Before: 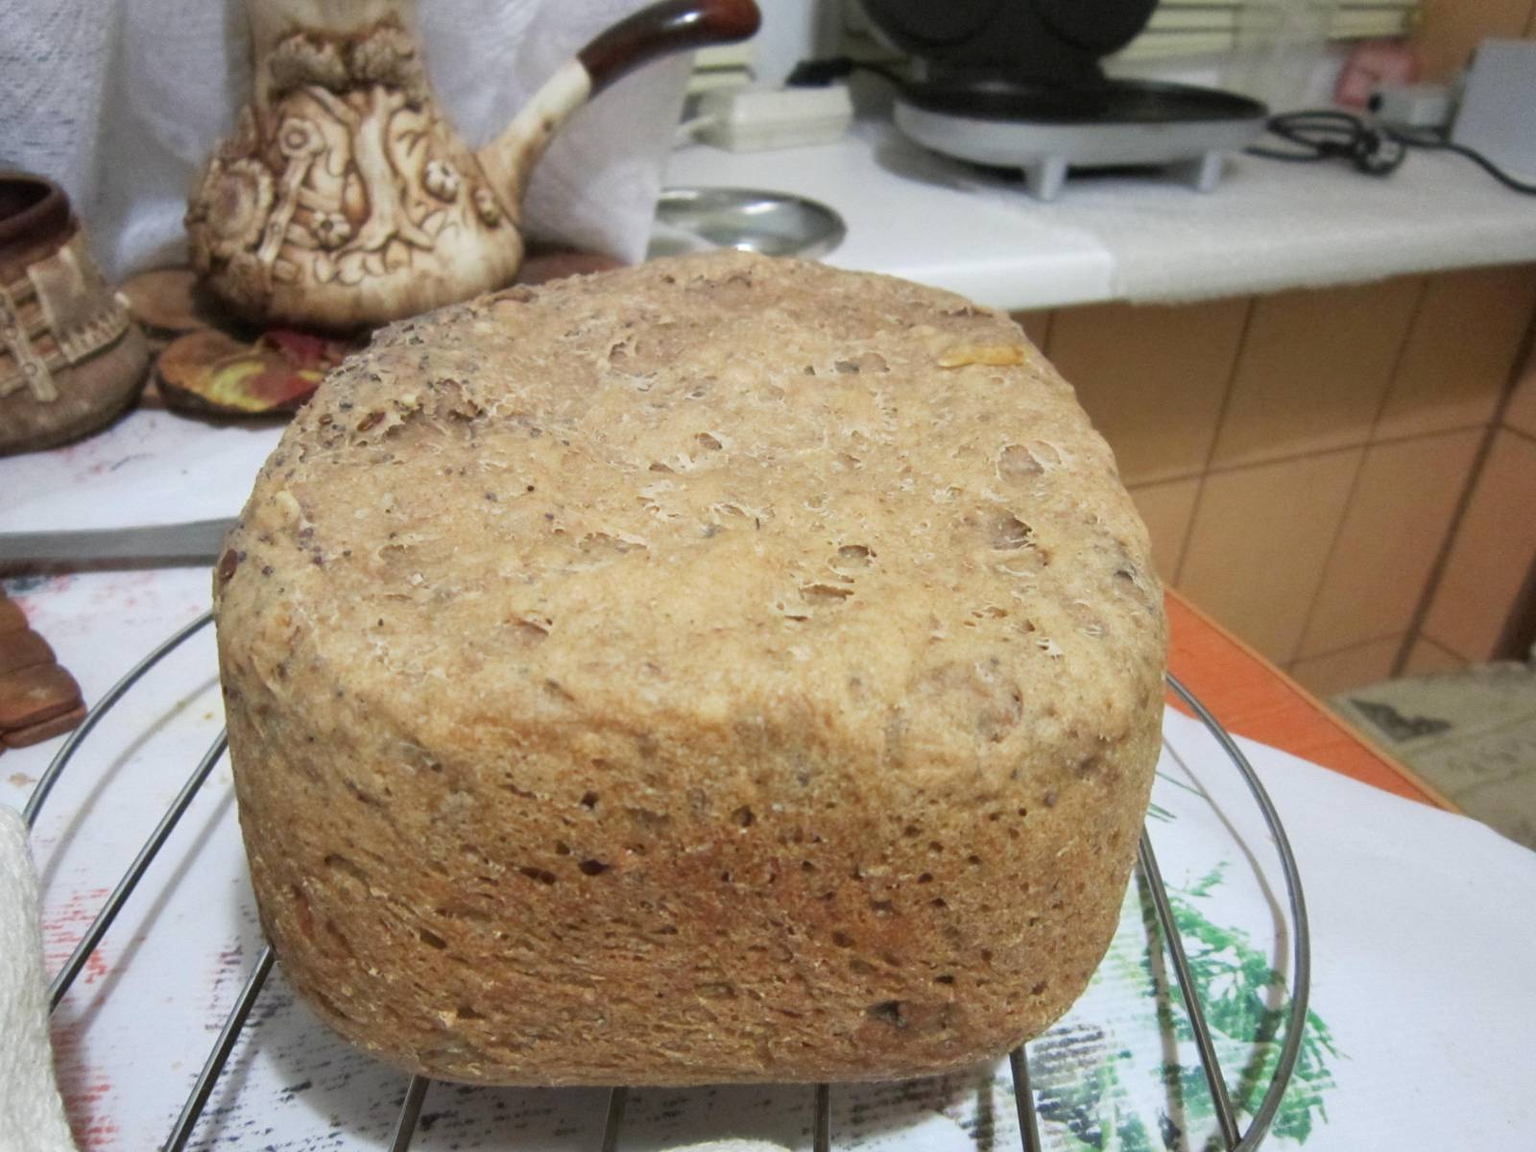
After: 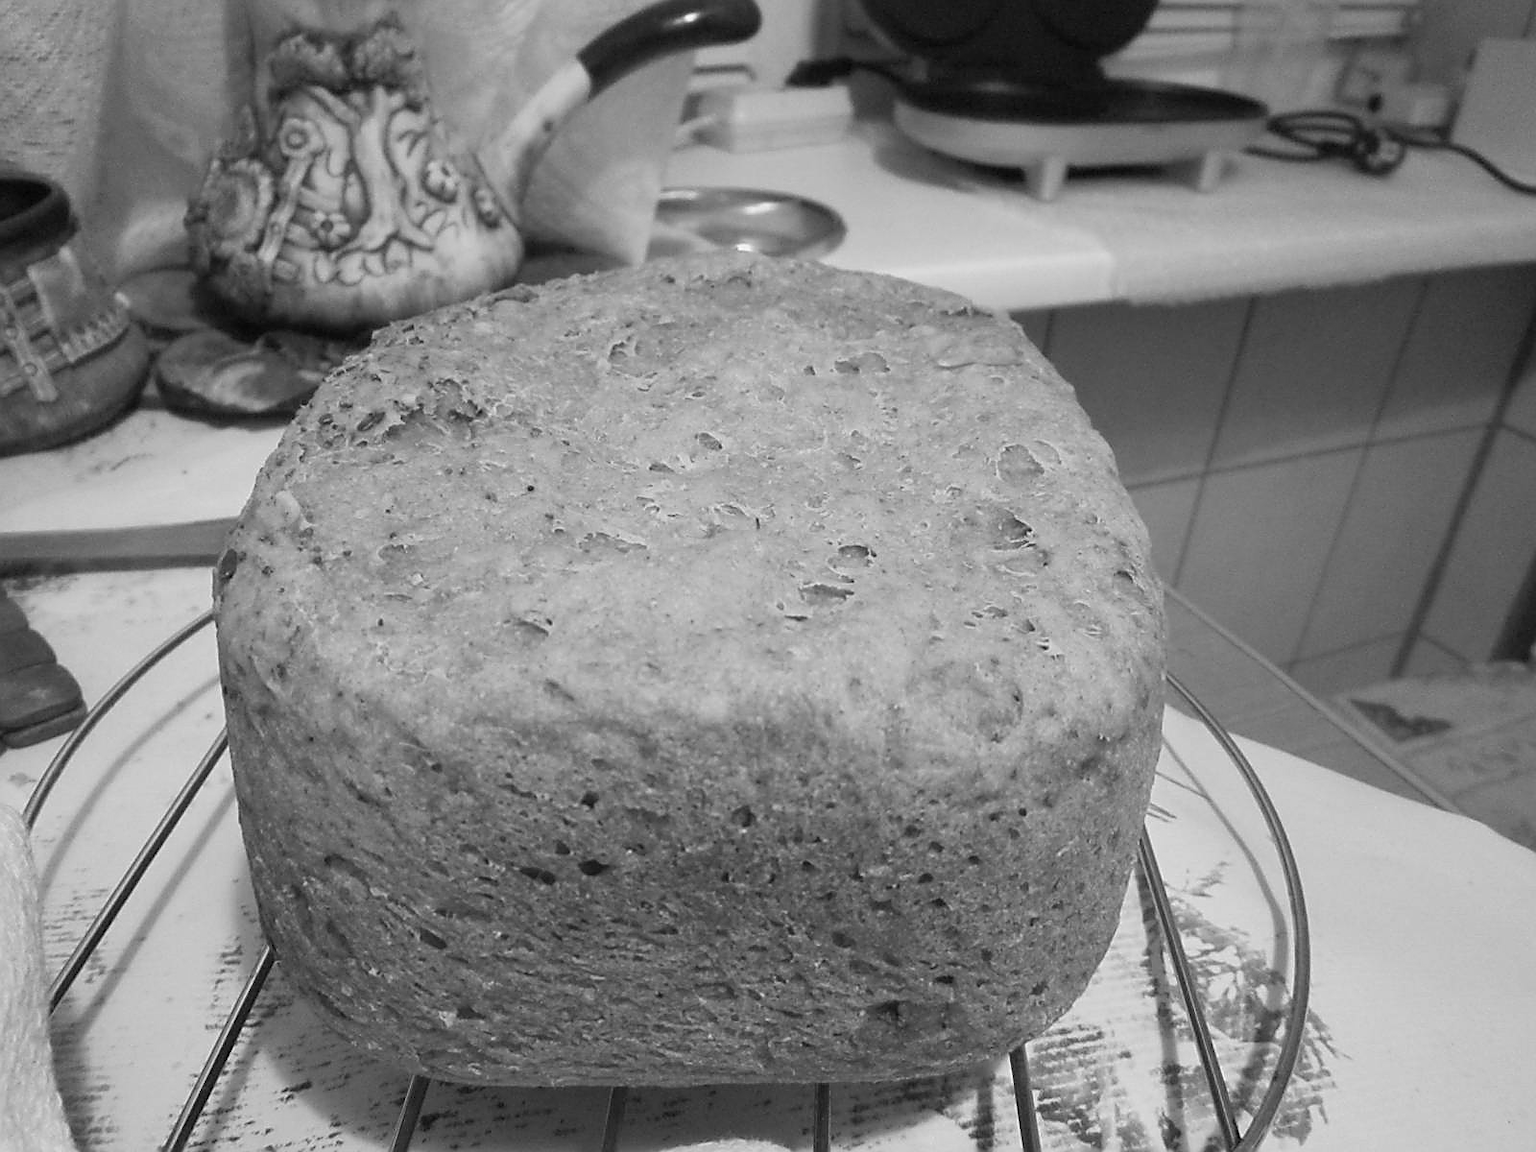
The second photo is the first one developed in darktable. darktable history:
sharpen: radius 1.4, amount 1.25, threshold 0.7
monochrome: a -92.57, b 58.91
